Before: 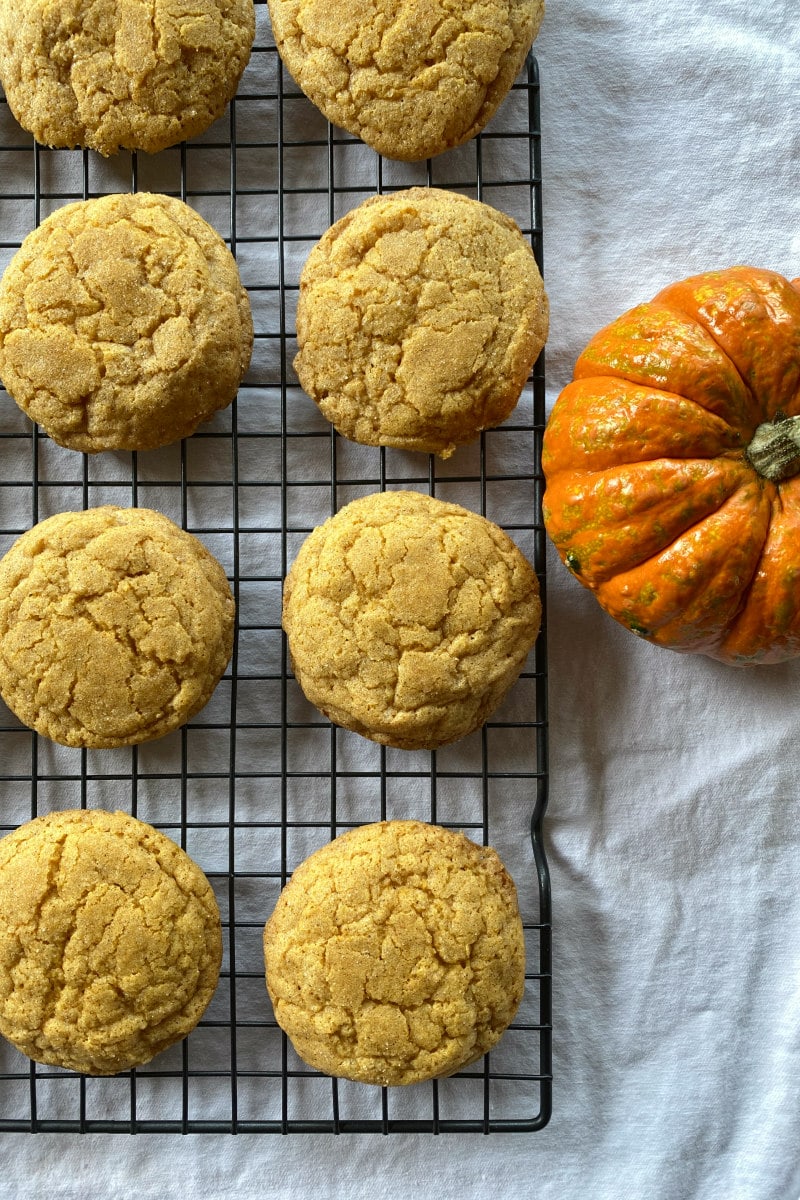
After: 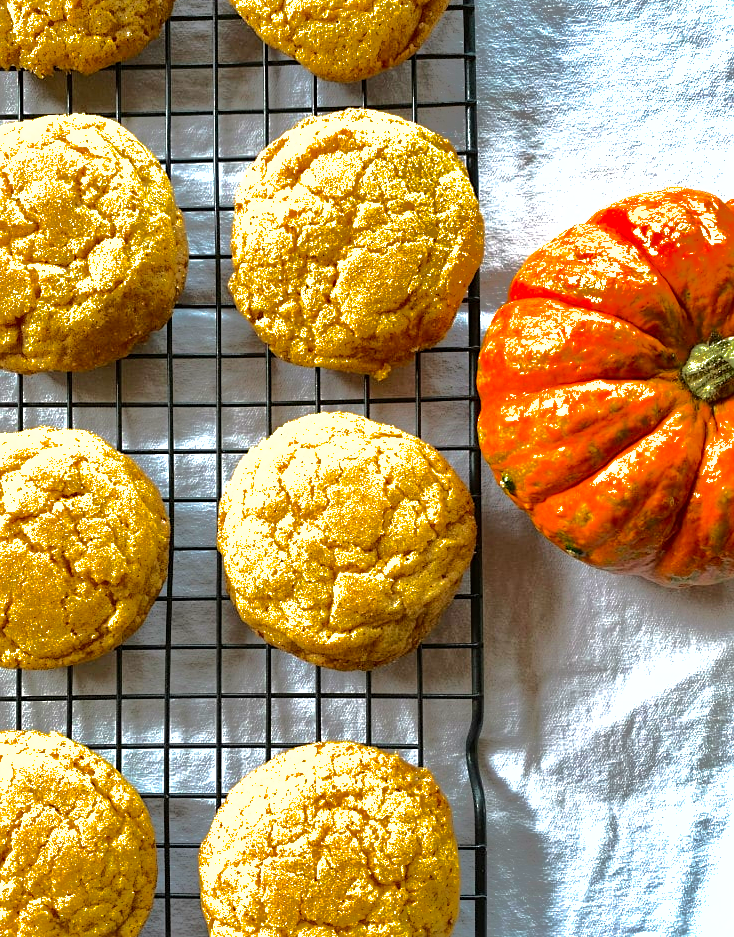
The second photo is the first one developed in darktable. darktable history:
shadows and highlights: shadows -19.86, highlights -73.34
sharpen: amount 0.206
crop: left 8.197%, top 6.584%, bottom 15.281%
levels: levels [0, 0.374, 0.749]
